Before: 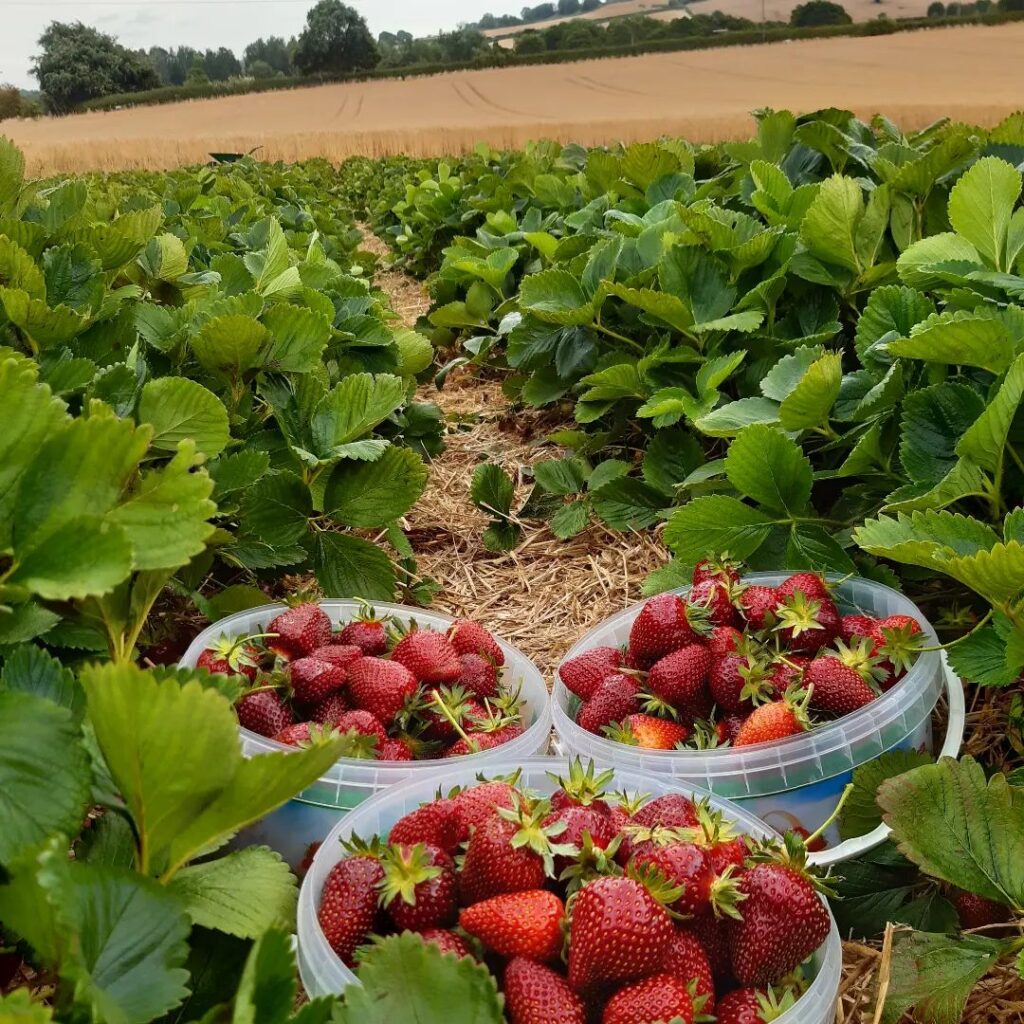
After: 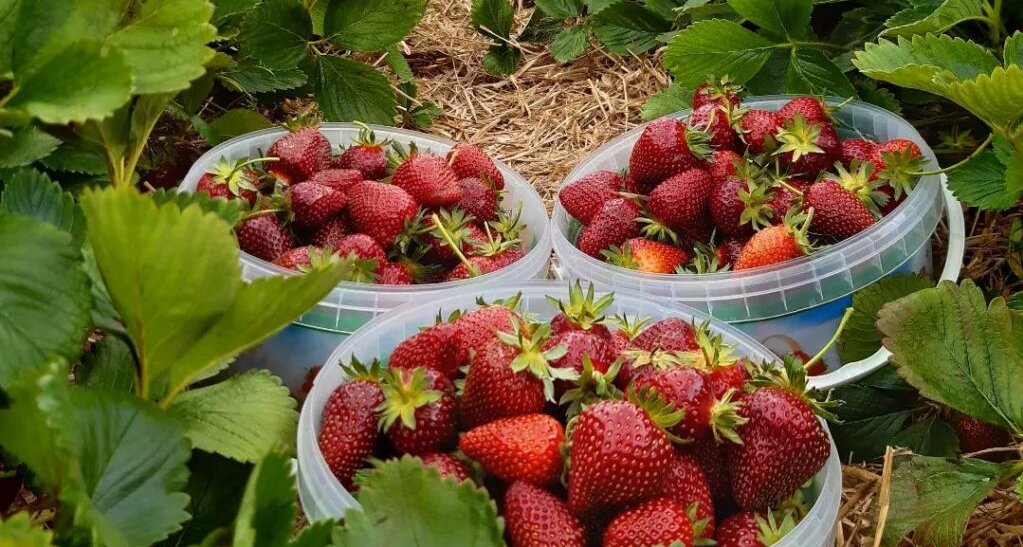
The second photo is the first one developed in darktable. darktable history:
crop and rotate: top 46.532%, right 0.006%
